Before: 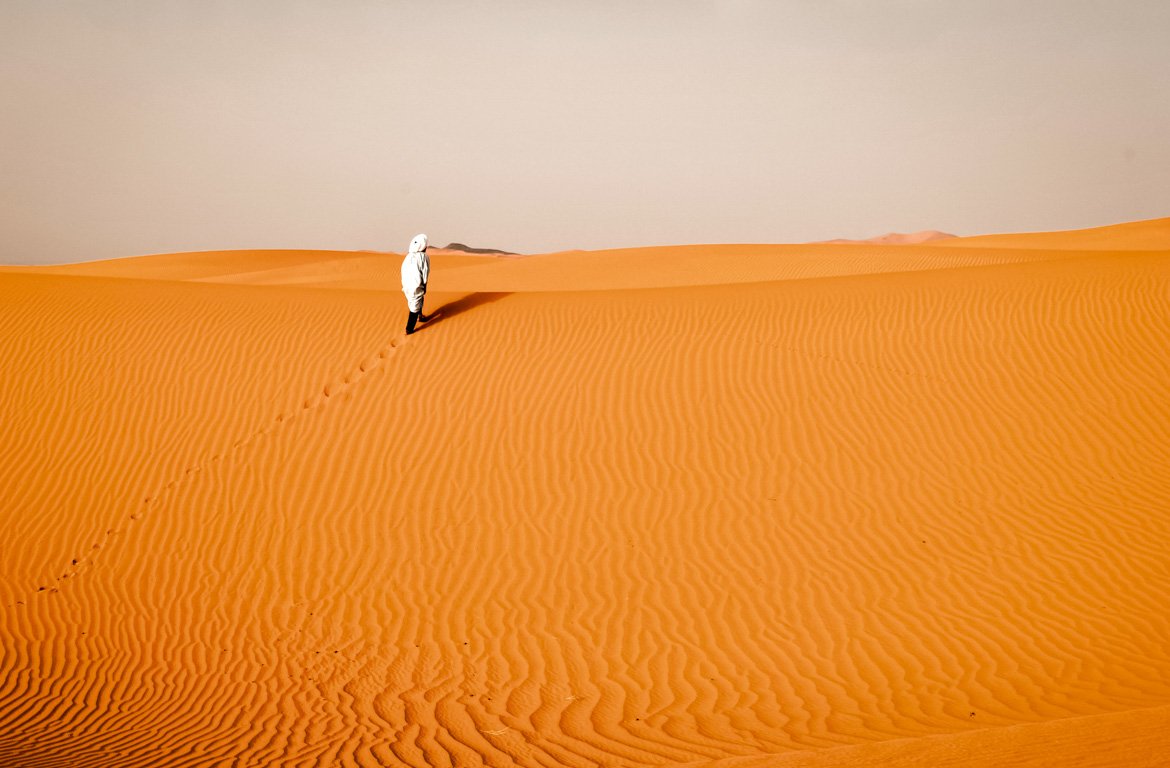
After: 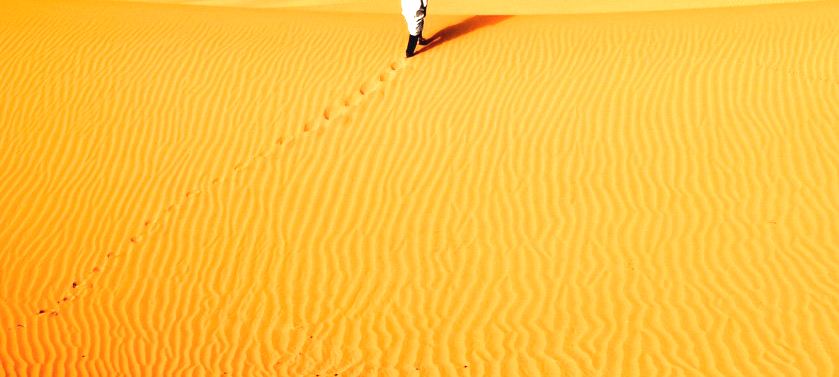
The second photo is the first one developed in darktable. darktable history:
exposure: black level correction -0.002, exposure 1.115 EV, compensate highlight preservation false
crop: top 36.099%, right 28.231%, bottom 14.717%
